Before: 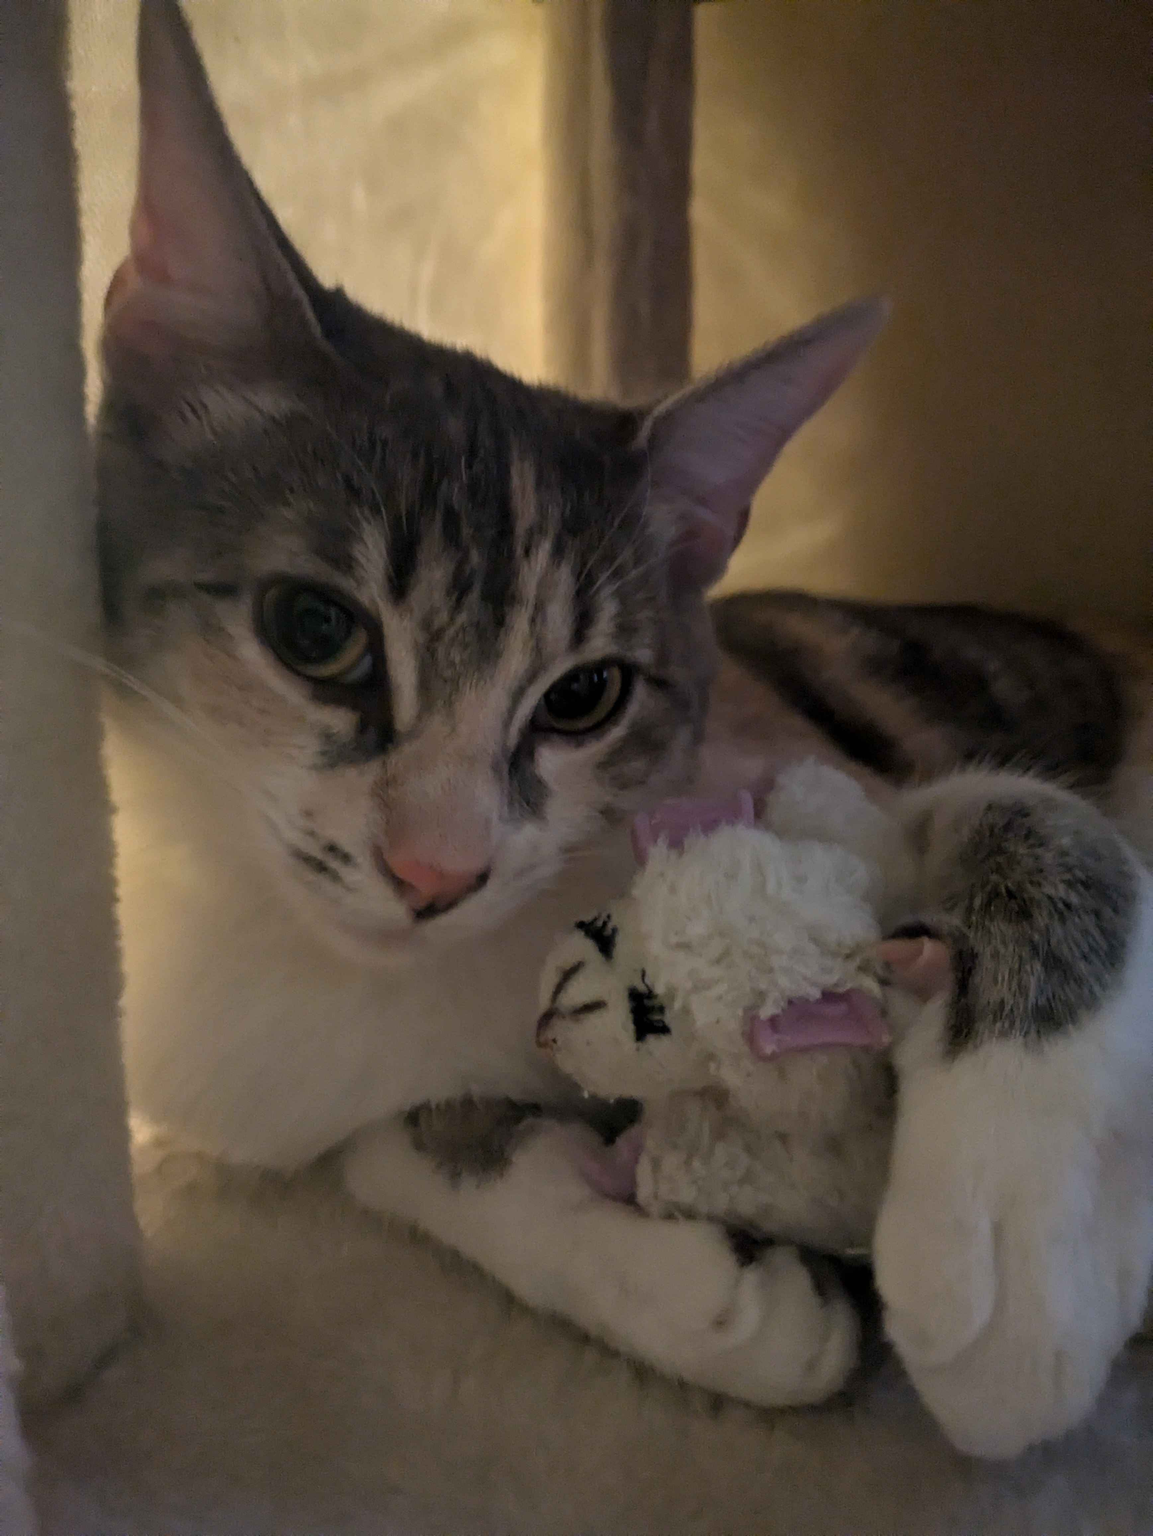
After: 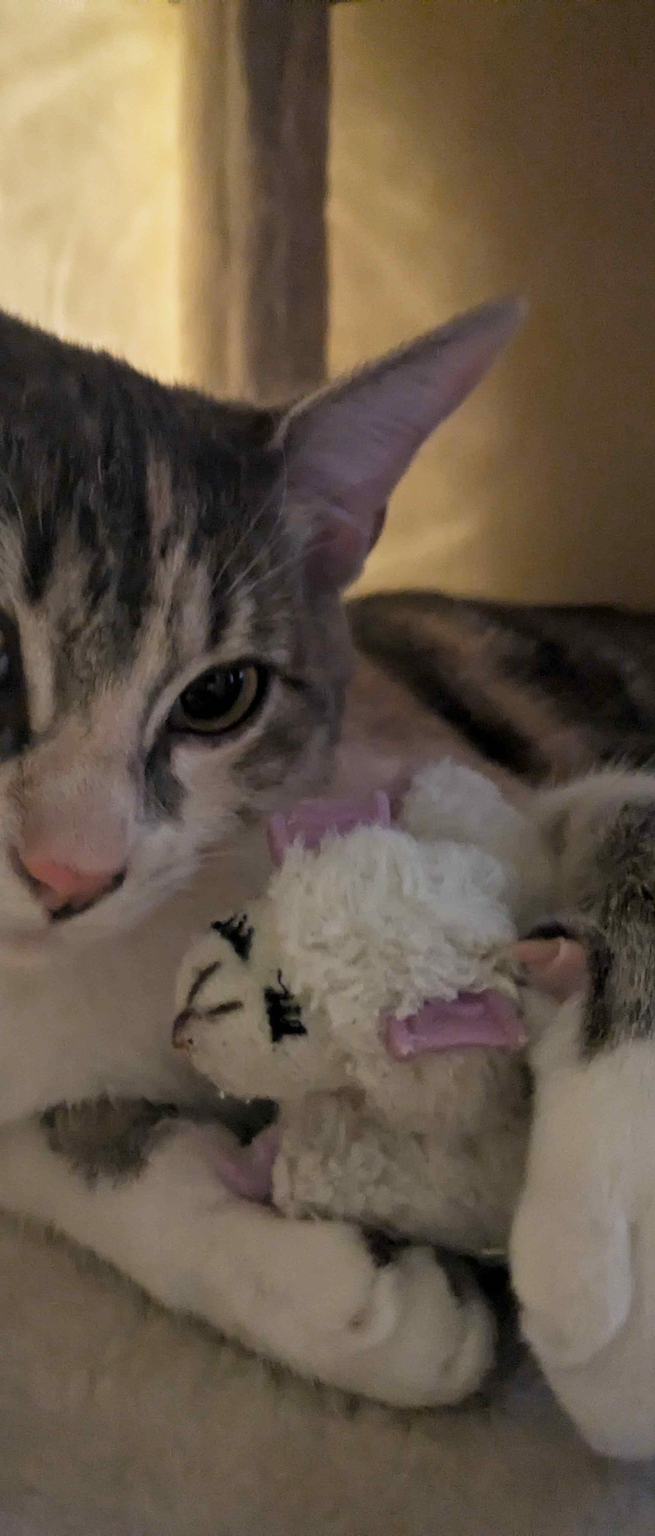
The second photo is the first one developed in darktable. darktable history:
base curve: curves: ch0 [(0, 0) (0.088, 0.125) (0.176, 0.251) (0.354, 0.501) (0.613, 0.749) (1, 0.877)], preserve colors none
crop: left 31.596%, top 0.01%, right 11.559%
